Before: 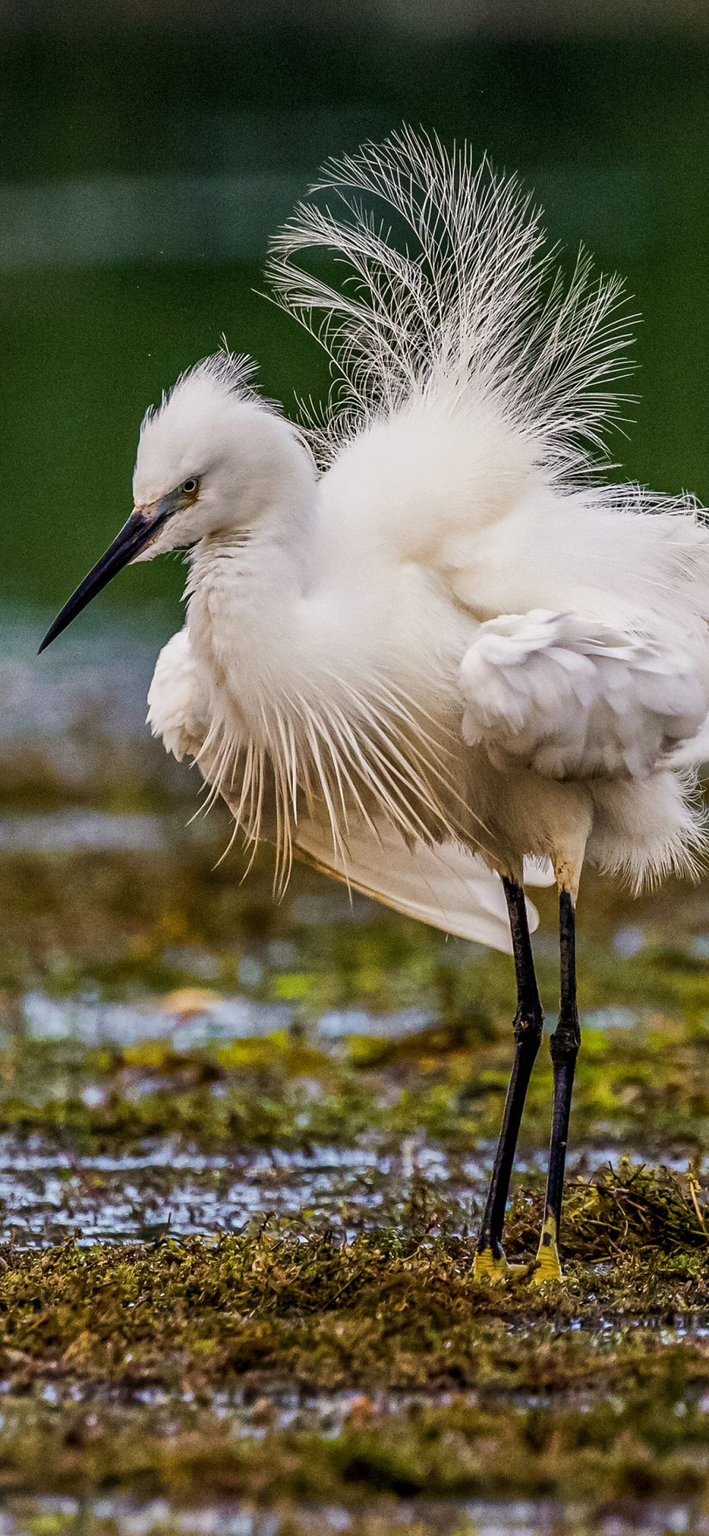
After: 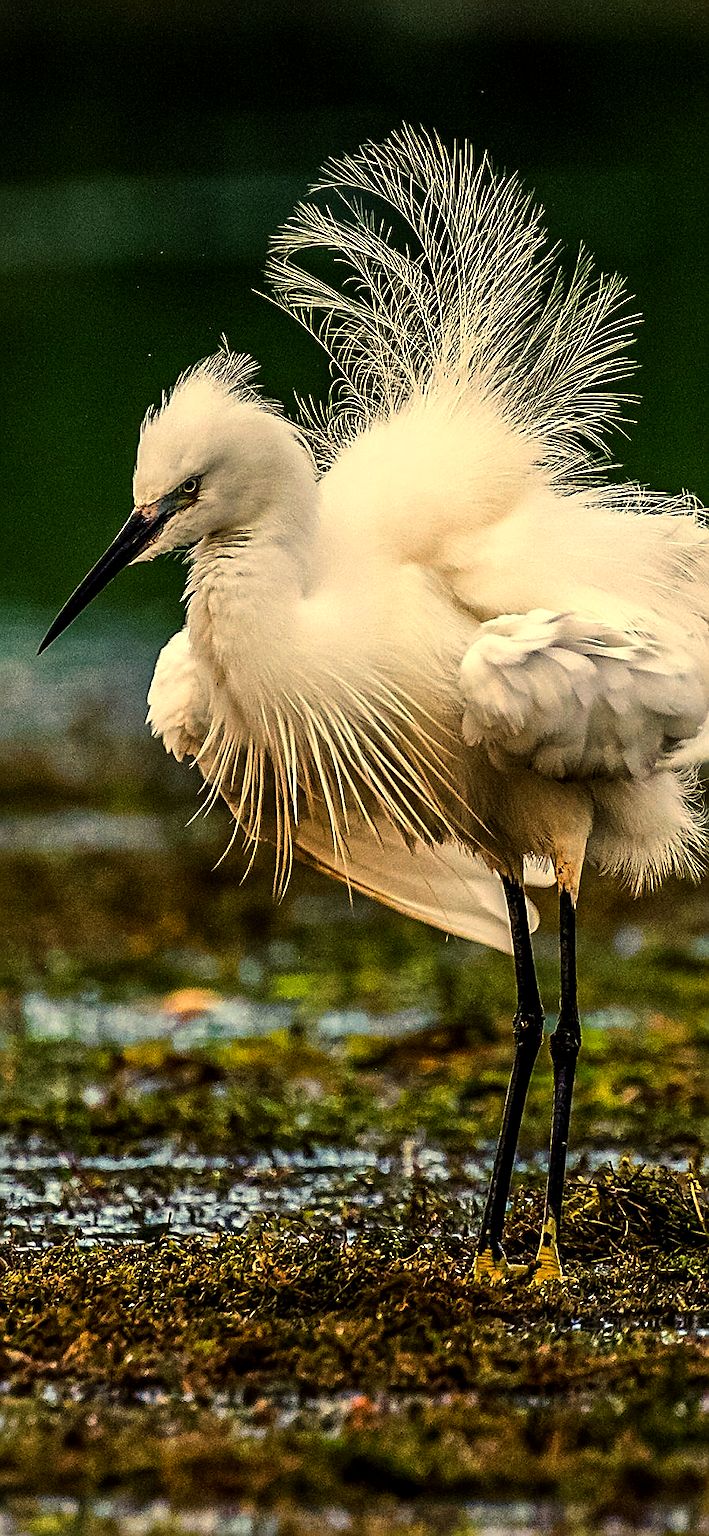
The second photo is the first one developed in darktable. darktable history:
sharpen: amount 0.75
color balance: mode lift, gamma, gain (sRGB), lift [1.014, 0.966, 0.918, 0.87], gamma [0.86, 0.734, 0.918, 0.976], gain [1.063, 1.13, 1.063, 0.86]
